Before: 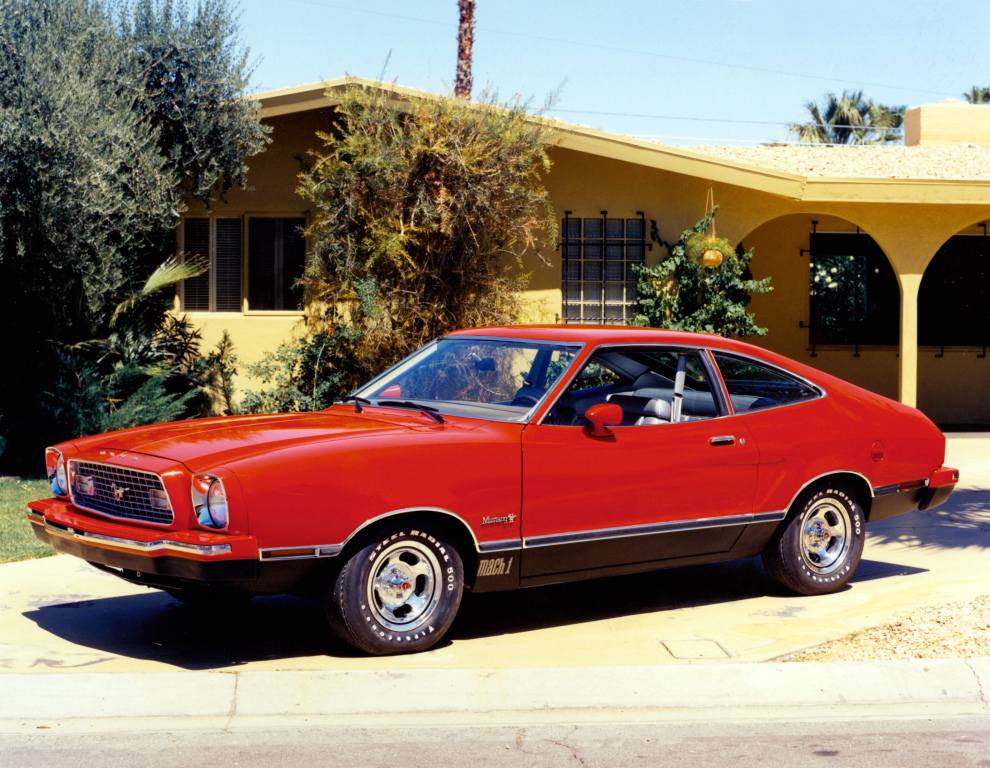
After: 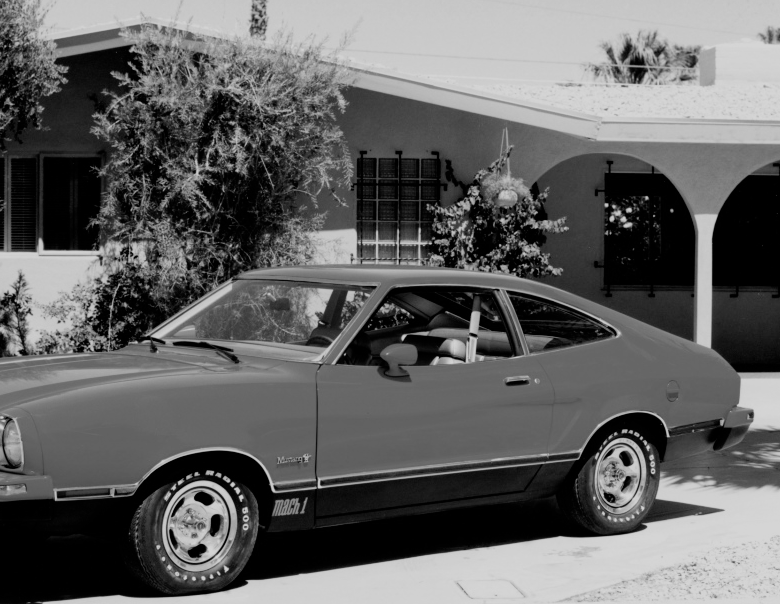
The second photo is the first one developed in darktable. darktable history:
filmic rgb: black relative exposure -7.65 EV, white relative exposure 4.56 EV, hardness 3.61, color science v6 (2022)
crop and rotate: left 20.74%, top 7.912%, right 0.375%, bottom 13.378%
color zones: curves: ch1 [(0, -0.394) (0.143, -0.394) (0.286, -0.394) (0.429, -0.392) (0.571, -0.391) (0.714, -0.391) (0.857, -0.391) (1, -0.394)]
